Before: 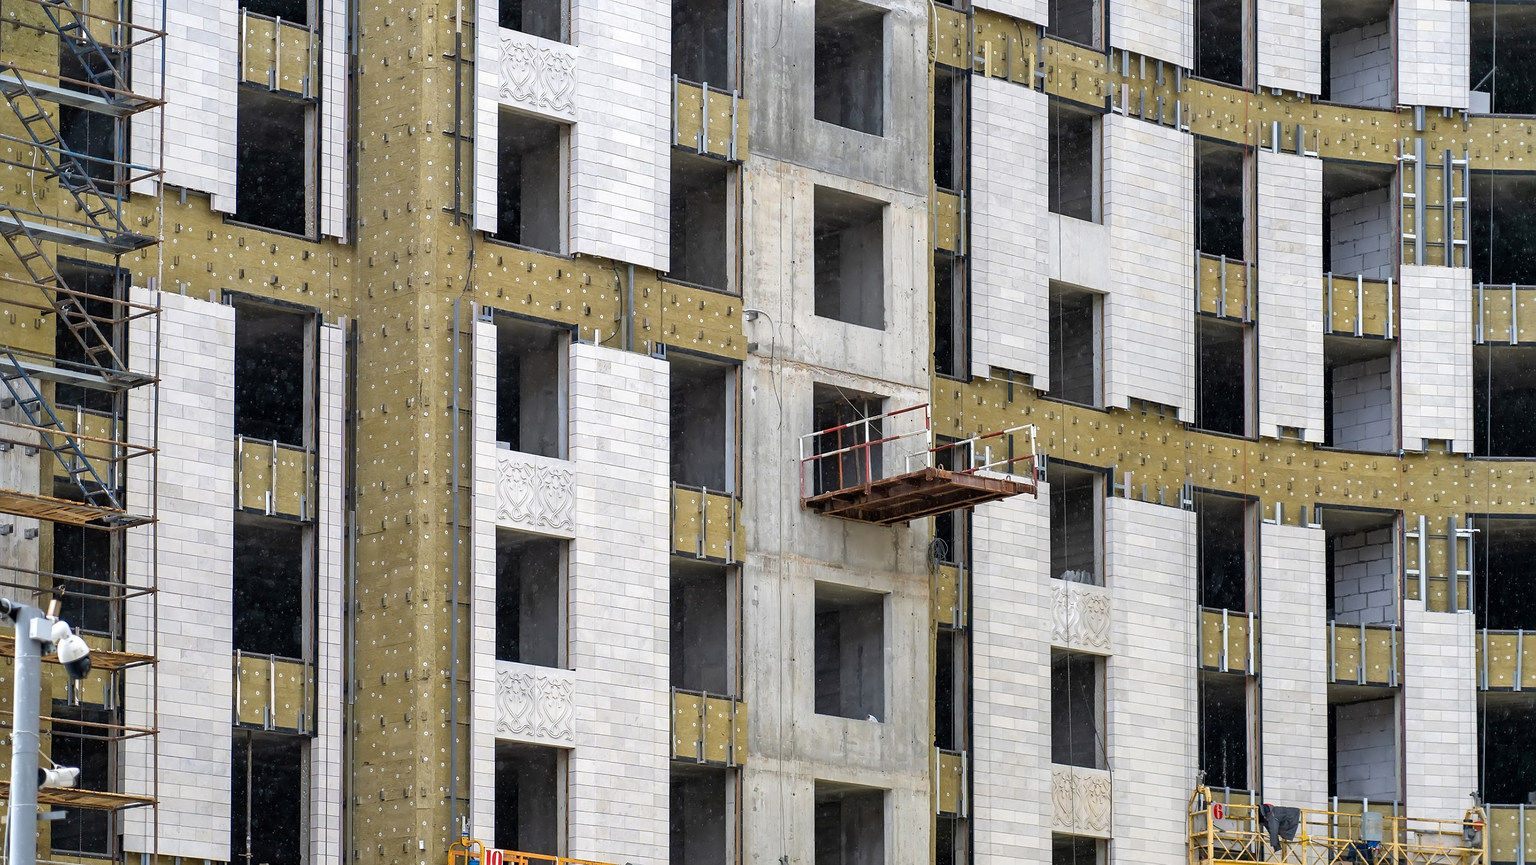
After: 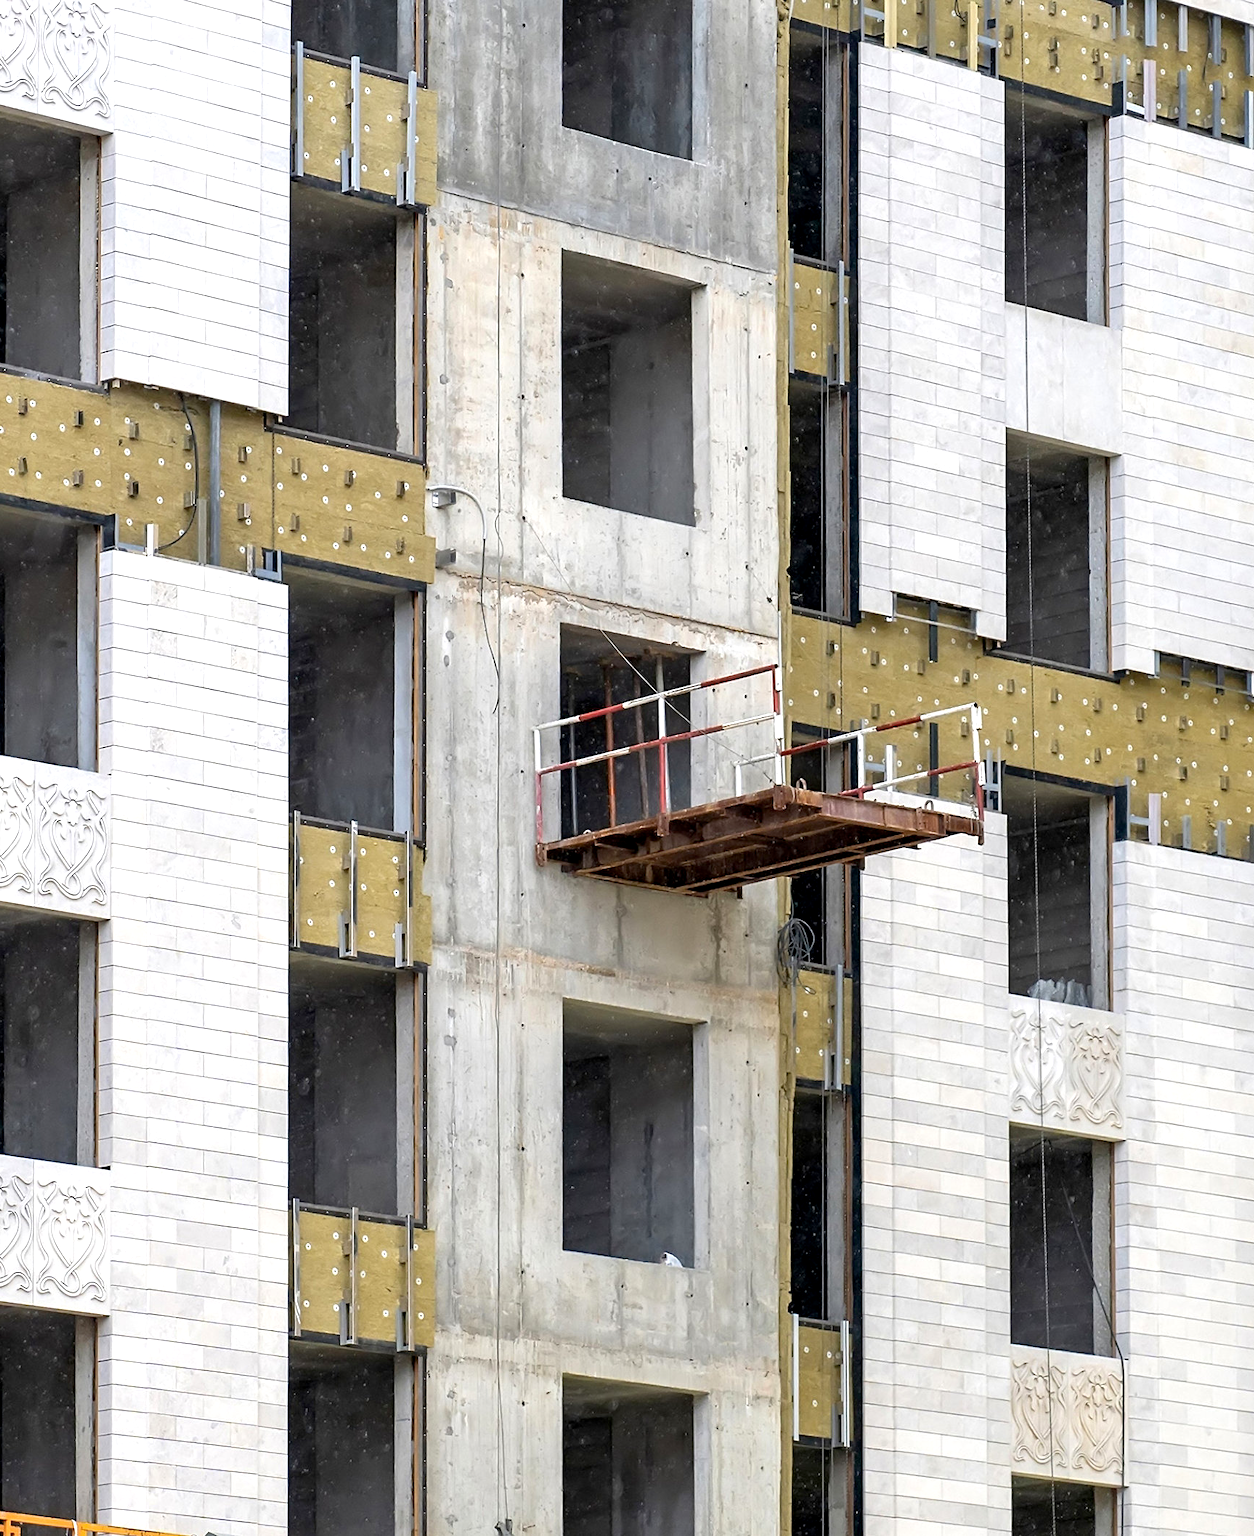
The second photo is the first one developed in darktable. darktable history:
crop: left 33.678%, top 6.069%, right 23.117%
exposure: black level correction 0.003, exposure 0.386 EV, compensate exposure bias true, compensate highlight preservation false
